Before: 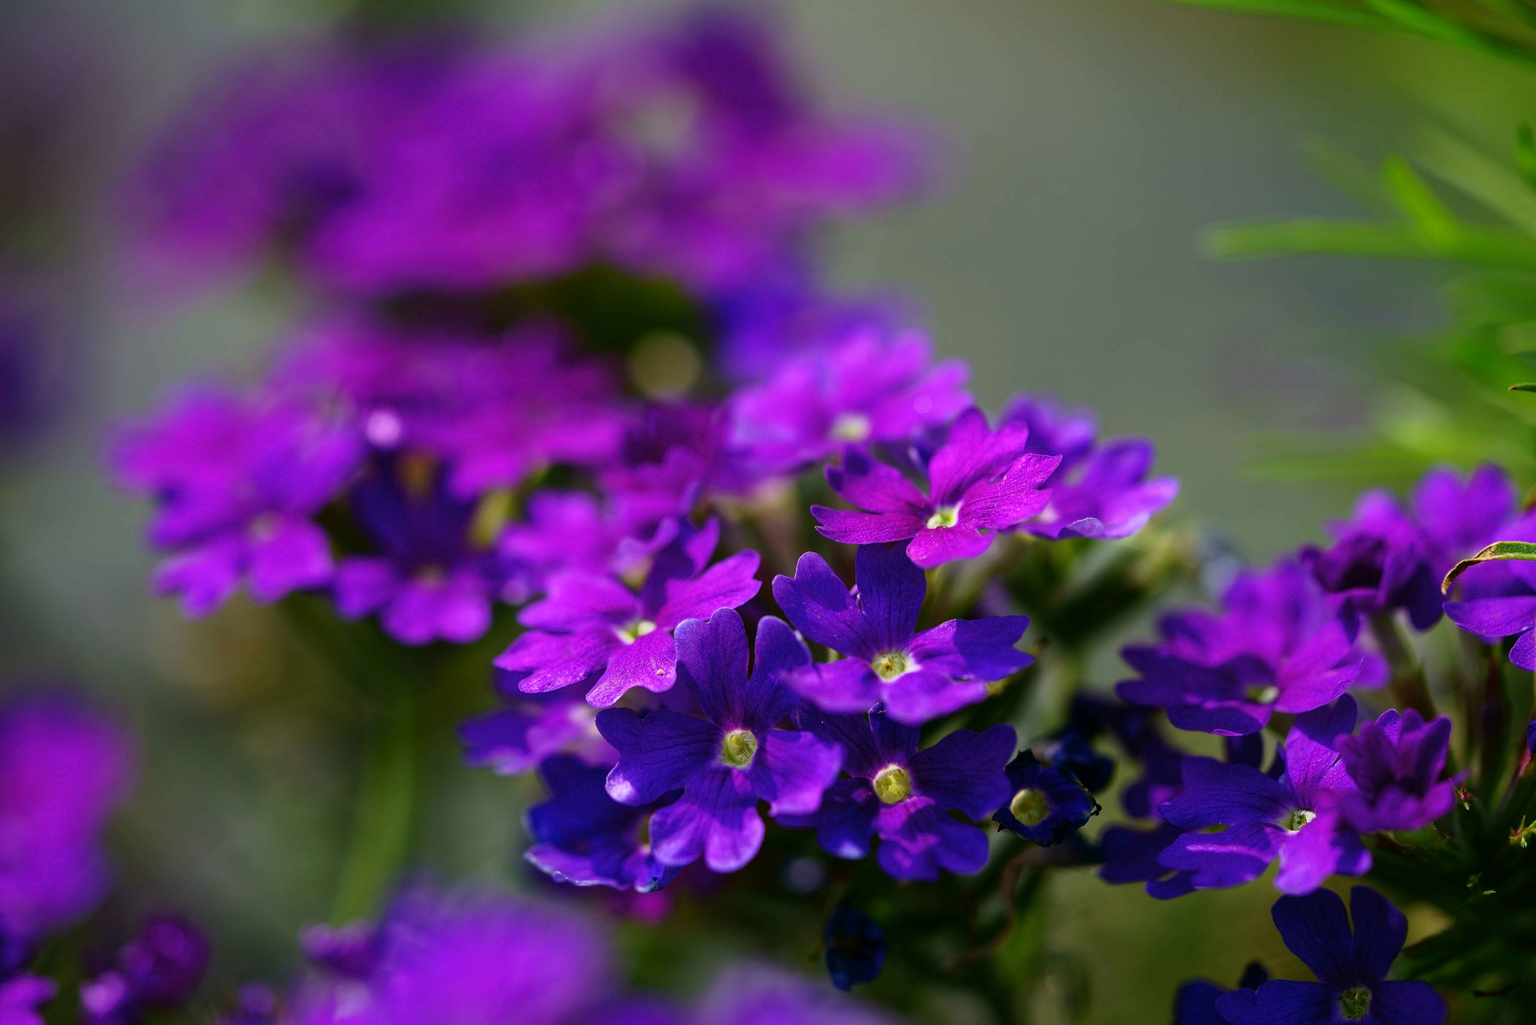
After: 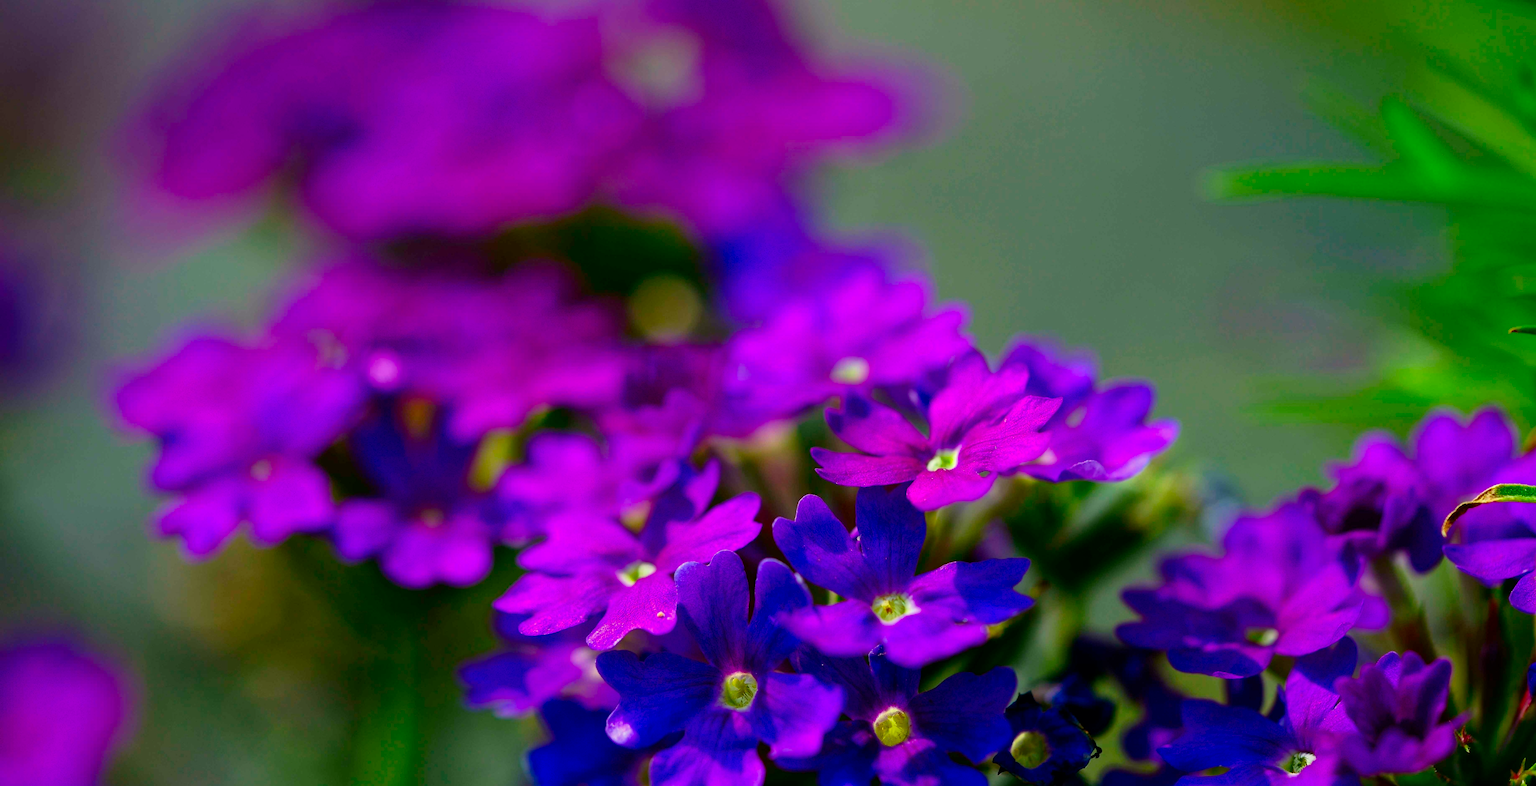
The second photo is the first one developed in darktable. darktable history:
crop: top 5.667%, bottom 17.637%
color correction: highlights a* -8, highlights b* 3.1
color zones: curves: ch0 [(0, 0.613) (0.01, 0.613) (0.245, 0.448) (0.498, 0.529) (0.642, 0.665) (0.879, 0.777) (0.99, 0.613)]; ch1 [(0, 0) (0.143, 0) (0.286, 0) (0.429, 0) (0.571, 0) (0.714, 0) (0.857, 0)], mix -131.09%
